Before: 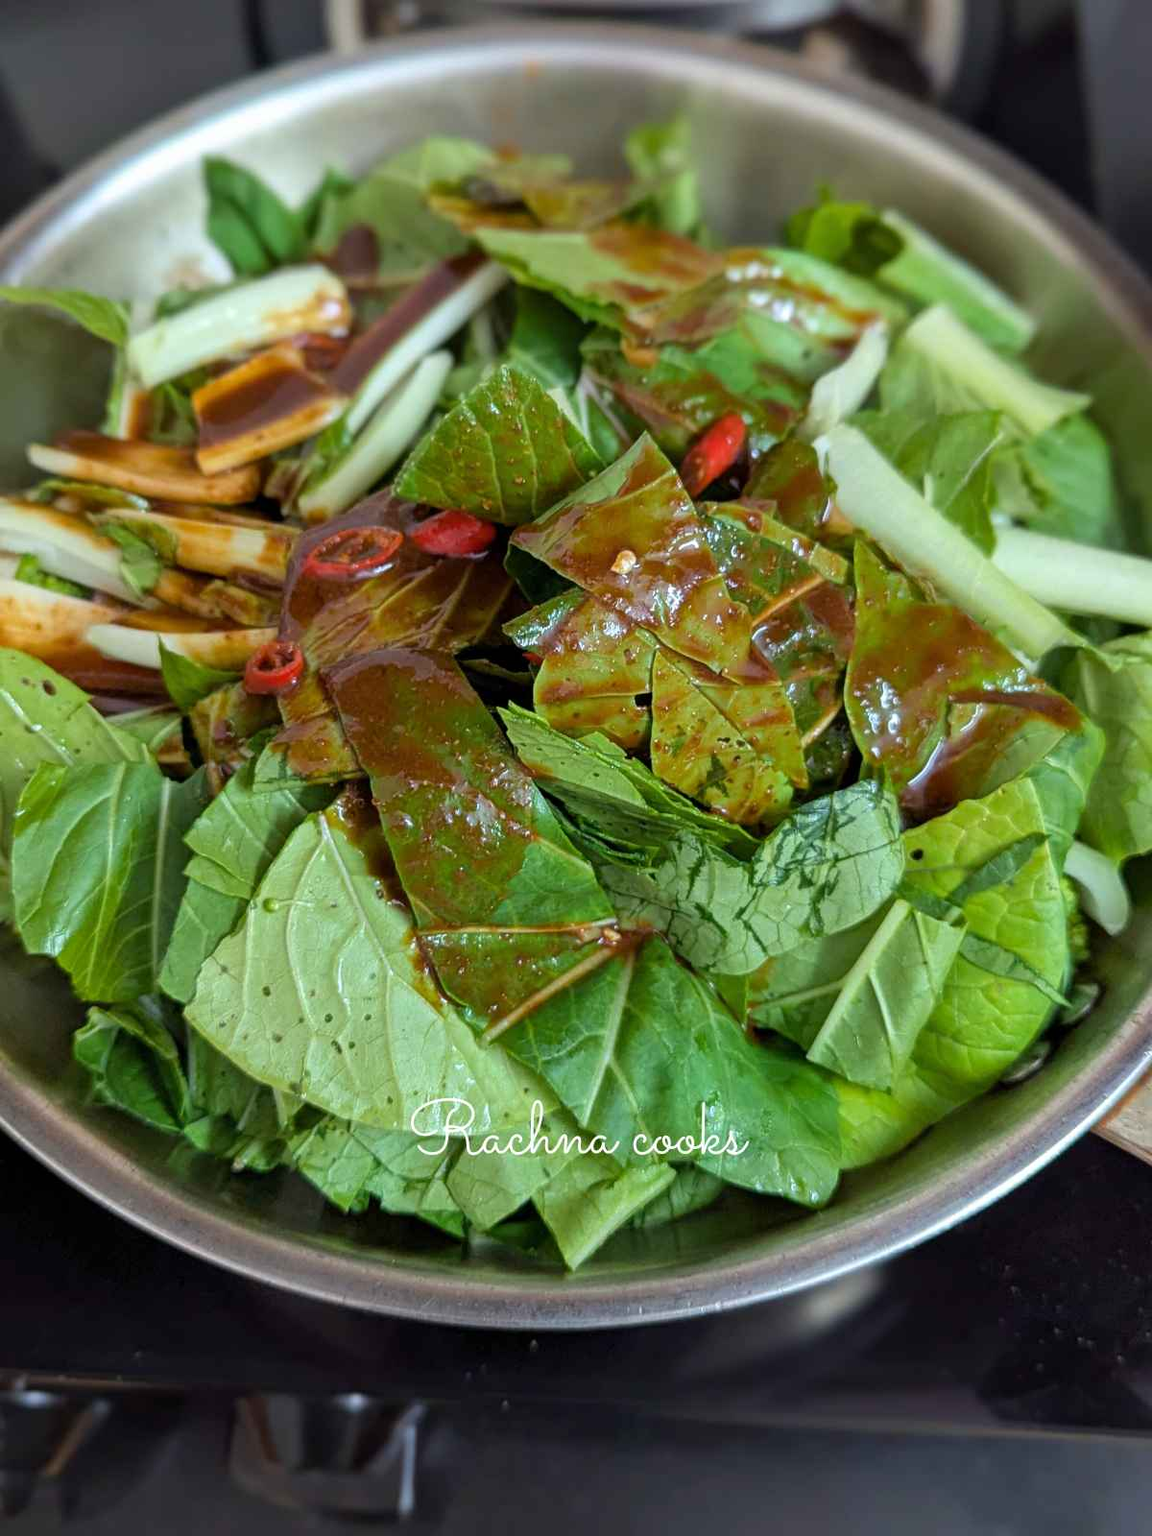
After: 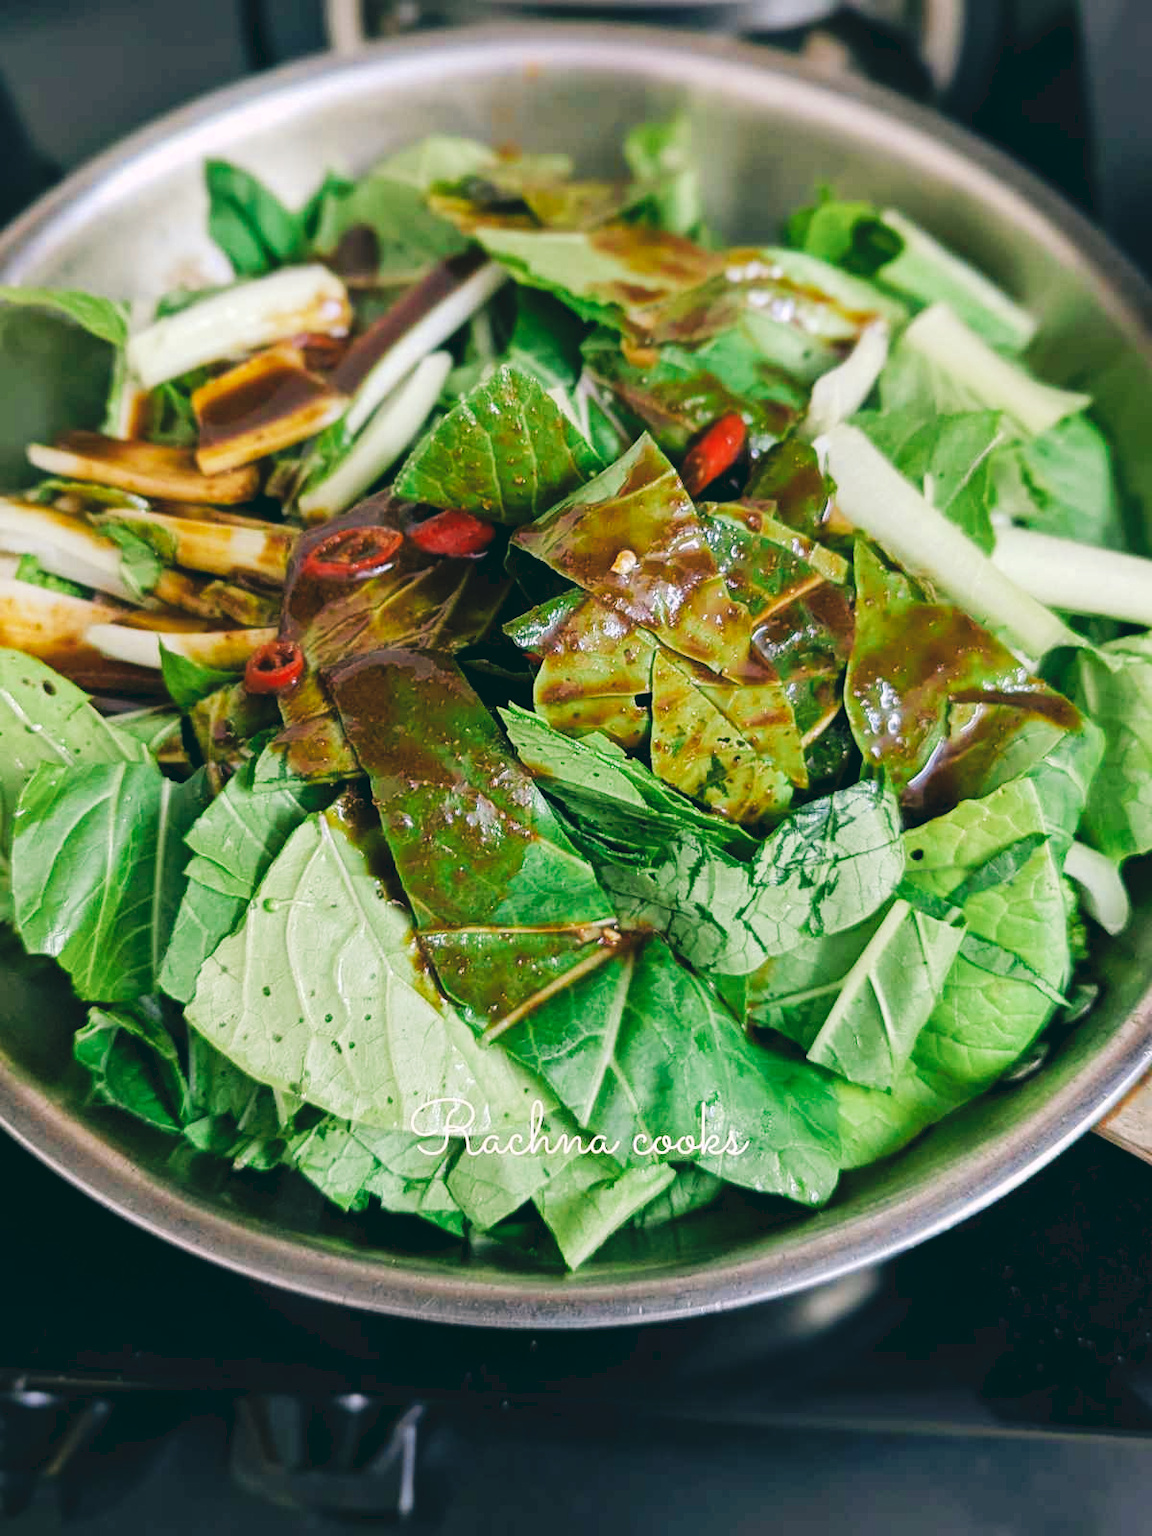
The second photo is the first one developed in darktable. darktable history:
tone curve: curves: ch0 [(0, 0) (0.003, 0.077) (0.011, 0.078) (0.025, 0.078) (0.044, 0.08) (0.069, 0.088) (0.1, 0.102) (0.136, 0.12) (0.177, 0.148) (0.224, 0.191) (0.277, 0.261) (0.335, 0.335) (0.399, 0.419) (0.468, 0.522) (0.543, 0.611) (0.623, 0.702) (0.709, 0.779) (0.801, 0.855) (0.898, 0.918) (1, 1)], preserve colors none
color look up table: target L [96.96, 97.78, 93.54, 92.28, 93.56, 93.56, 81.44, 73.95, 66.45, 54.51, 51.32, 49.05, 46.73, 20.34, 200.99, 74.67, 81.39, 69.11, 61.14, 61.88, 52.54, 53.45, 47.86, 47.38, 43.27, 43.13, 30.38, 22.21, 17.18, 88.54, 72.61, 72, 69.41, 57.54, 65.25, 55.59, 48.64, 49.49, 35.69, 31.47, 16.08, 6.146, 3.368, 80.31, 67.47, 64.24, 55.2, 41.35, 25.74], target a [-0.242, -13, -27.28, -23.76, -21.84, -6.561, -15.43, -21.05, -46.89, -37.89, -7.83, -9.465, -25.7, -28.82, 0, 21.79, 0.779, 38.92, 42.21, 16.36, 64.53, 22.19, 65.93, 62.6, 21.8, 46.92, 0.703, 19.5, 20.72, 17.4, 41.96, 6.134, 33.53, 11.96, 62.08, 67.7, 19.79, 39.48, 50.25, 38.42, 21.45, -18.3, -6.344, -17.74, 0.697, -4.877, -19.99, 4.297, -4.367], target b [16.42, 42.31, 35.39, 16.72, 0.852, 3.69, 31.56, 4.5, 42.27, 27.2, 26.86, 6.812, 2.096, 14.18, -0.001, 44.77, 76.32, 20.95, 59.41, 44.22, 45.89, 12.27, 25.7, 56.25, 41.5, 42.71, 2.004, 25.75, 4.643, -11.99, -12.92, 0.973, -36.98, -10.16, -37.83, -16.91, -68.2, -27.28, -57.03, -17.53, -41.34, -8.193, -28.44, -17.88, -22.44, -45.68, -17.01, -51.87, -21.26], num patches 49
